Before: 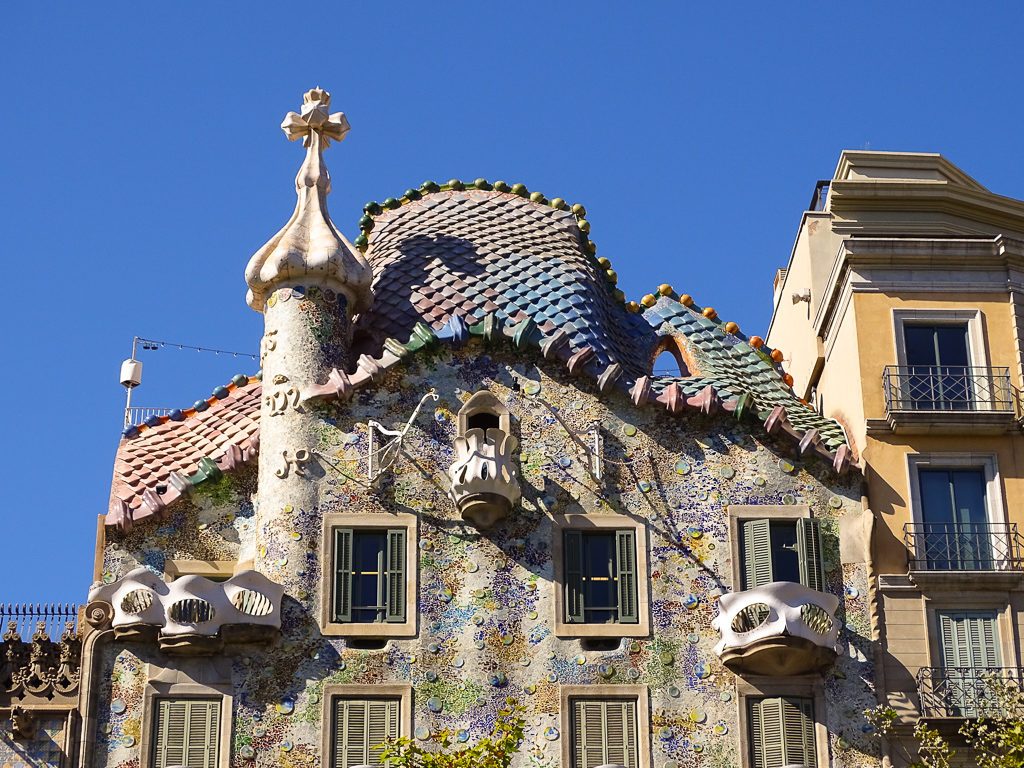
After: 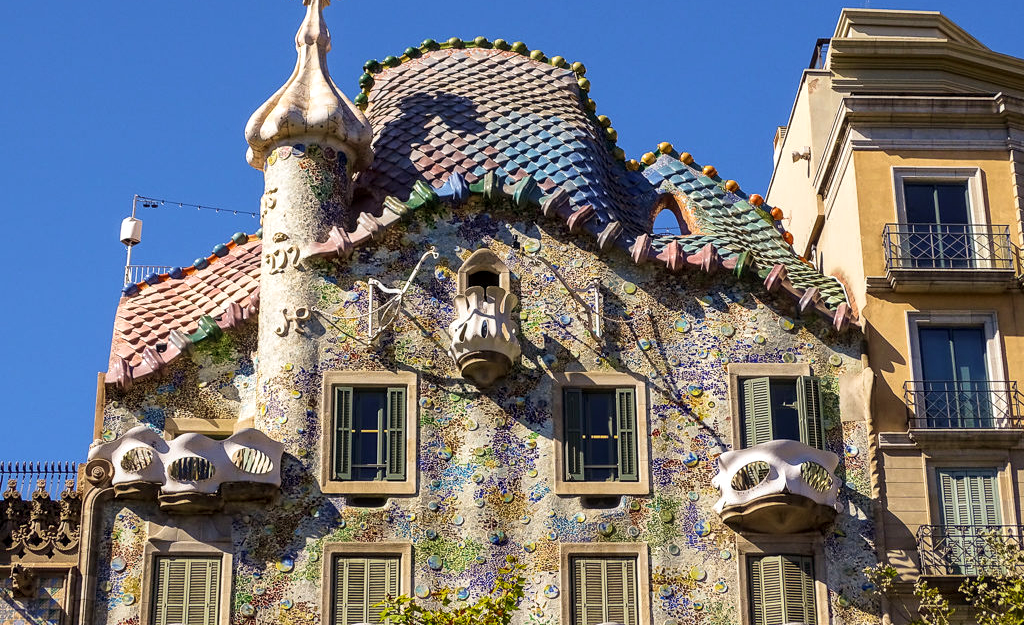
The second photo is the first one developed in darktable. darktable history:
local contrast: detail 130%
crop and rotate: top 18.507%
velvia: on, module defaults
